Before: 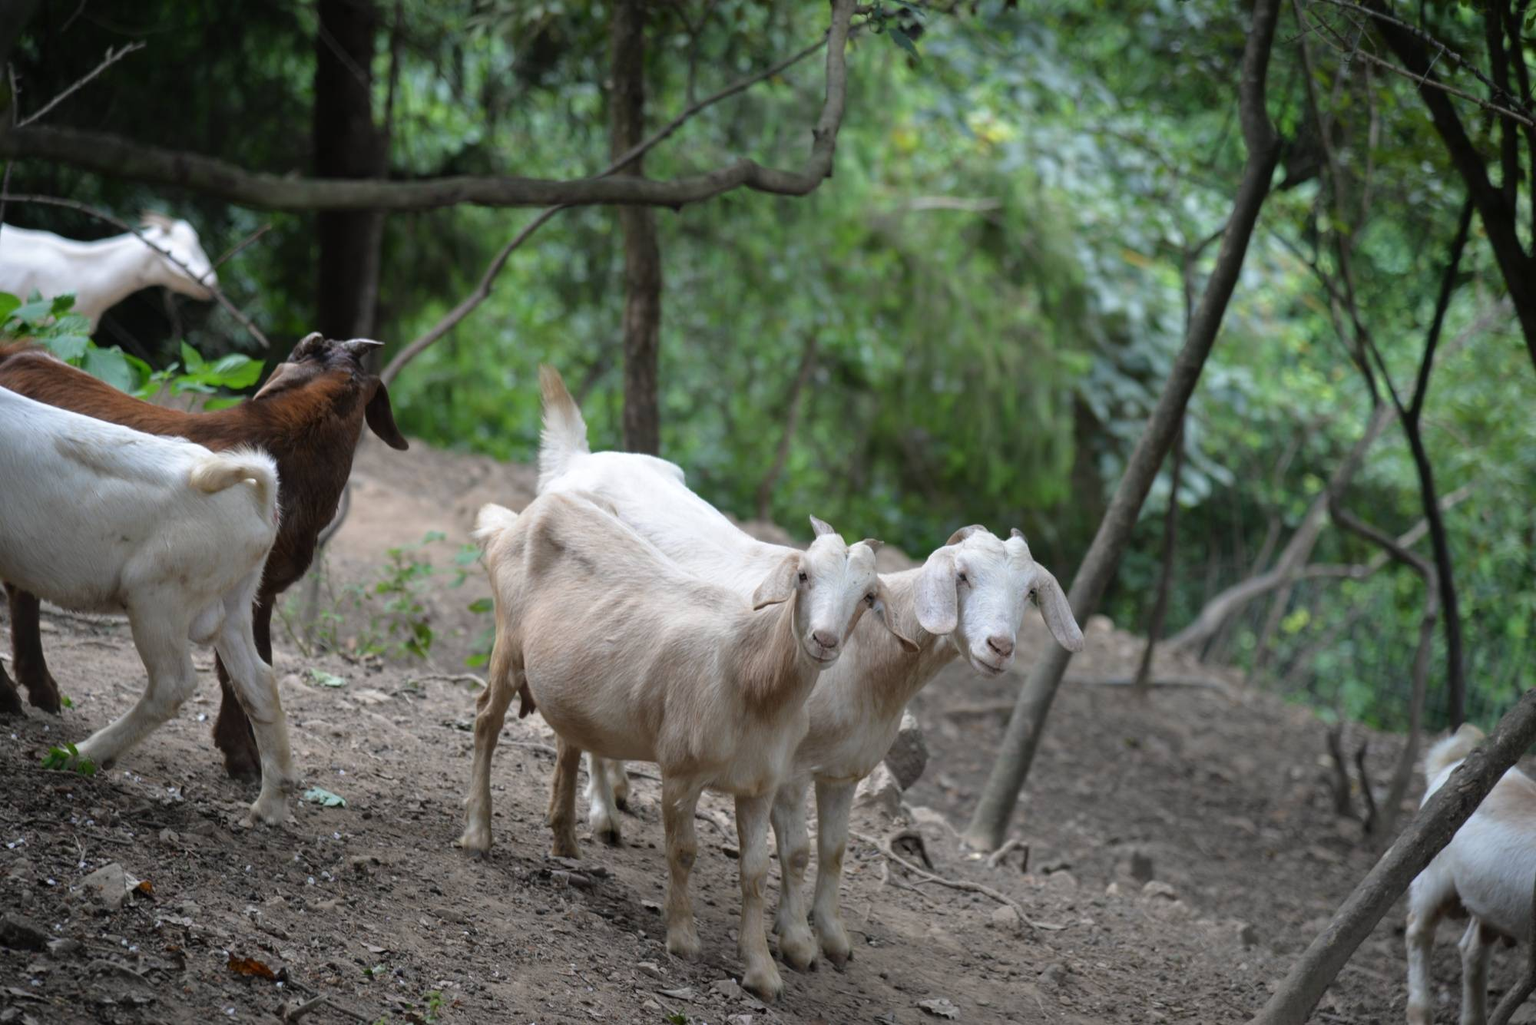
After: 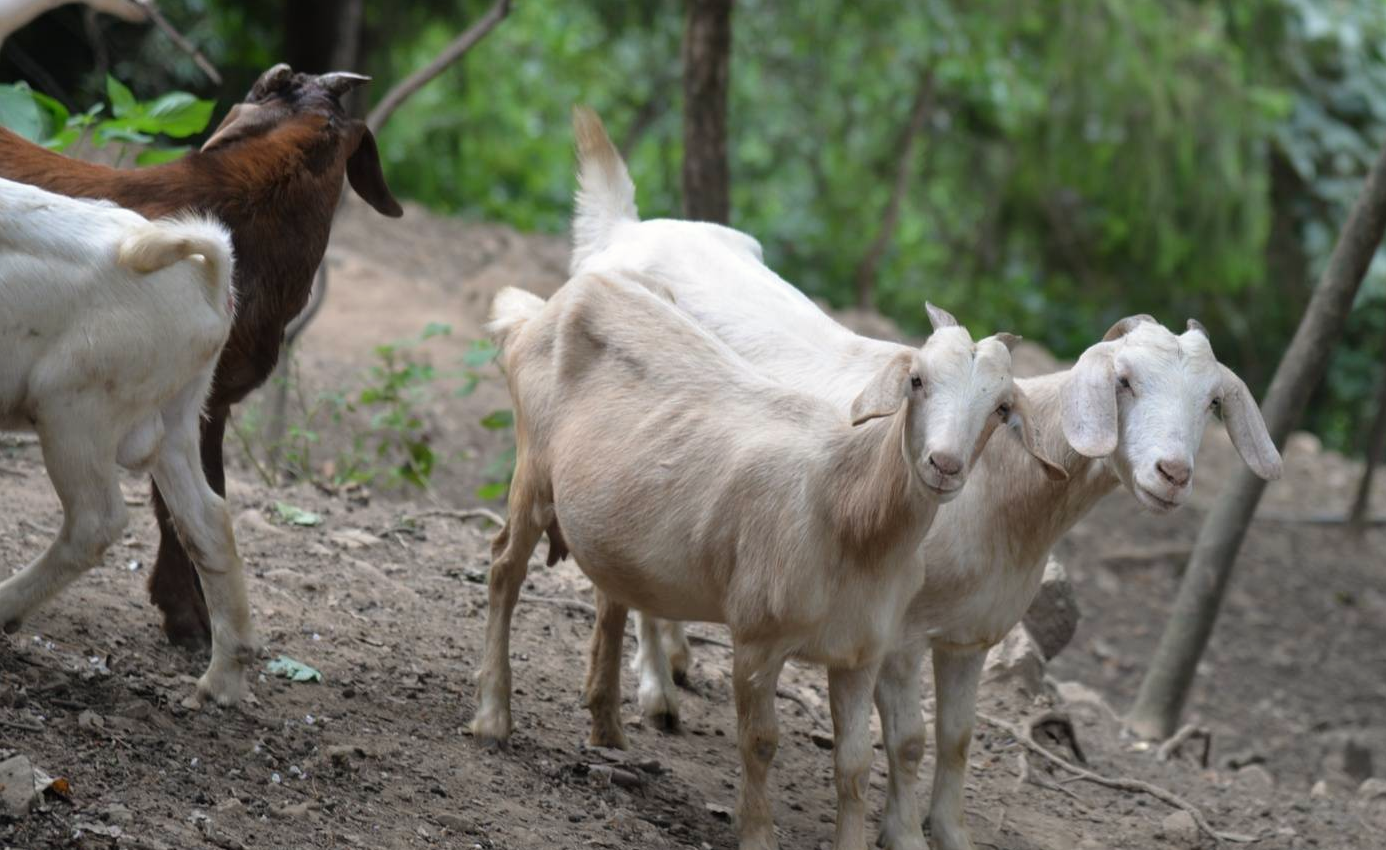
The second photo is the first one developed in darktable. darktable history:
crop: left 6.488%, top 27.668%, right 24.183%, bottom 8.656%
white balance: red 1.009, blue 0.985
